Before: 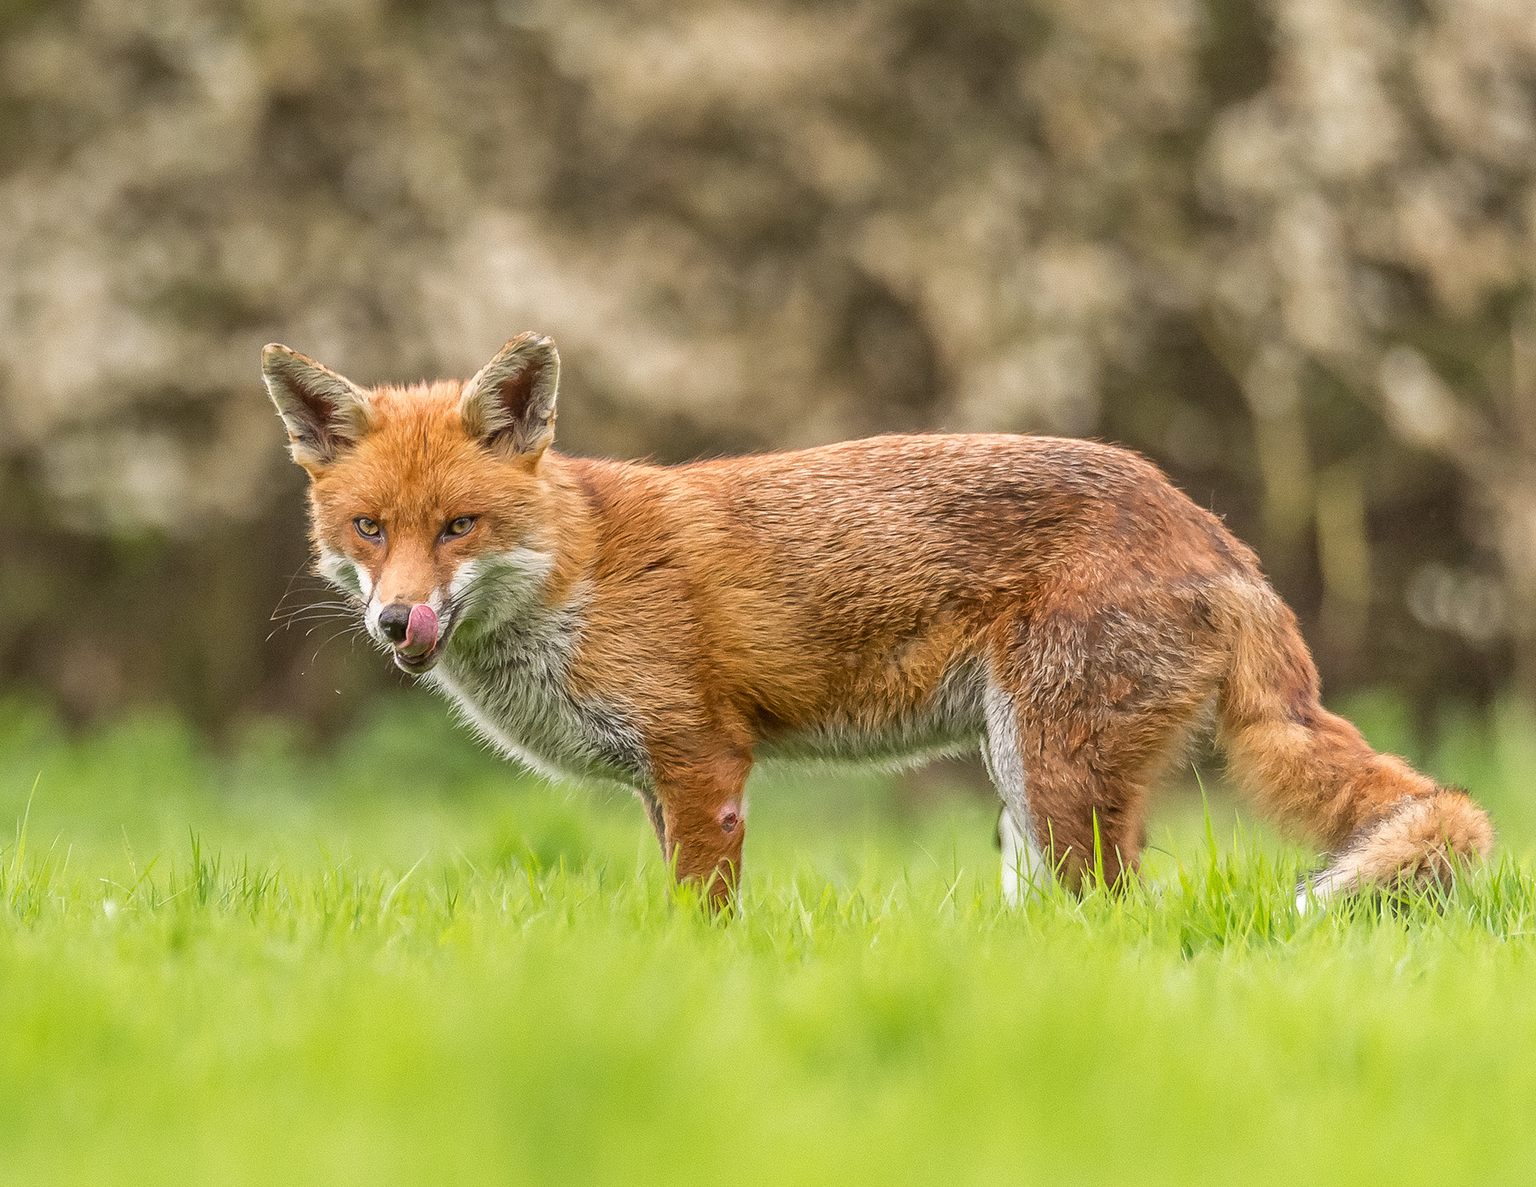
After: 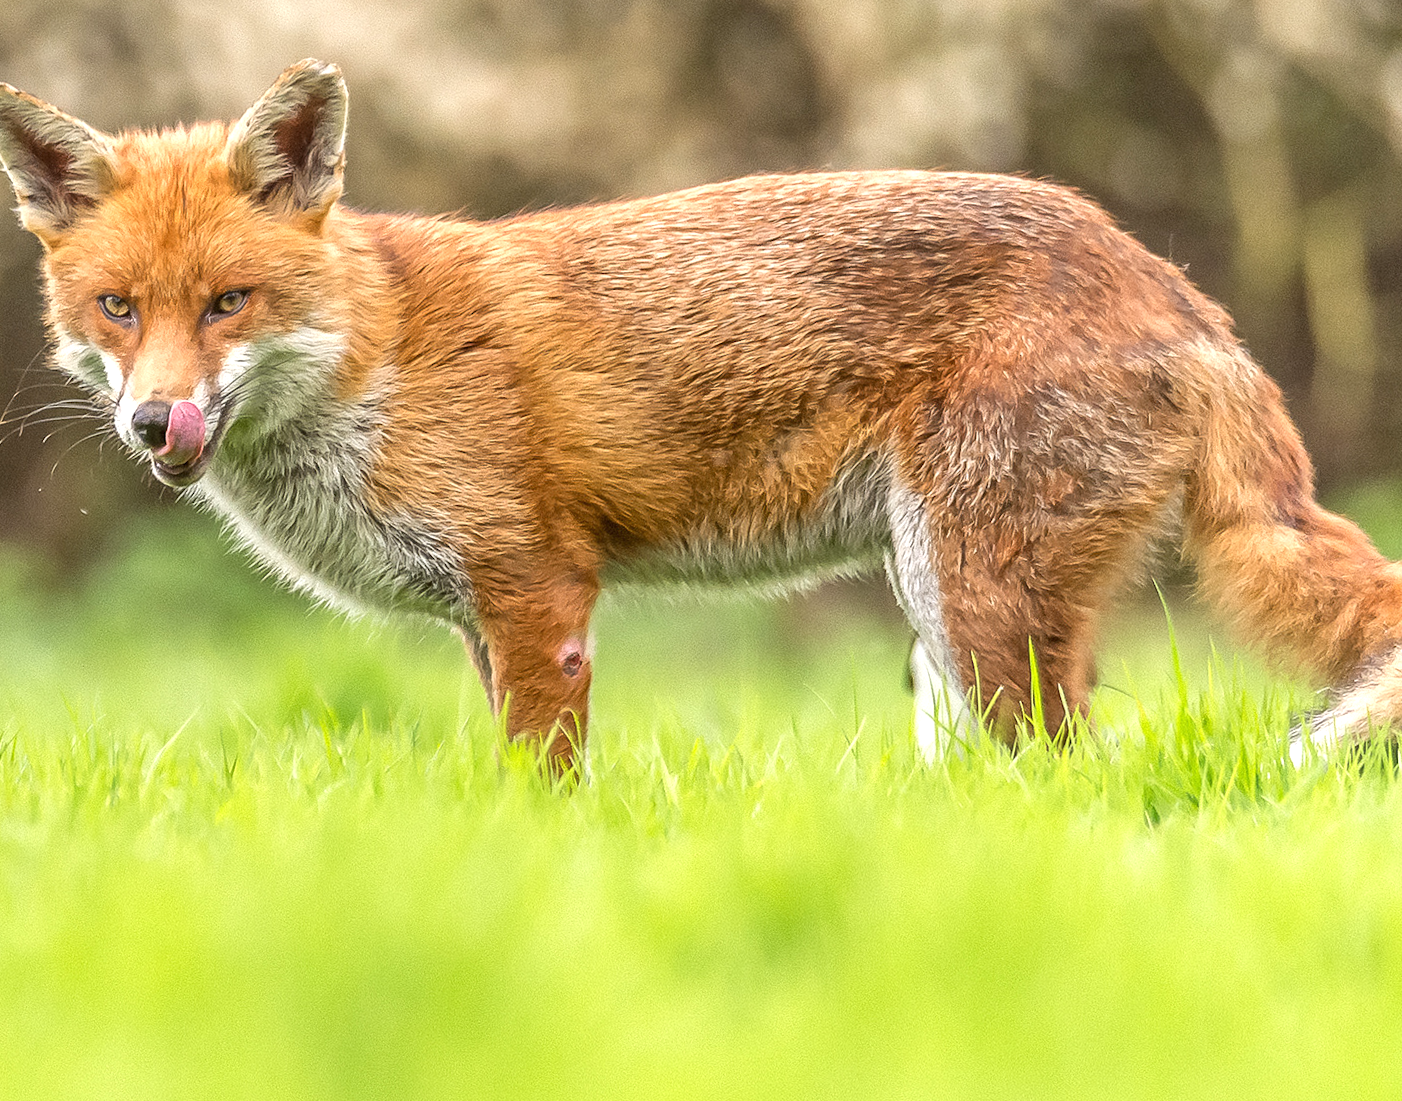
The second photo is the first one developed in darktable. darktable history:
crop: left 16.871%, top 22.857%, right 9.116%
exposure: black level correction 0, exposure 0.5 EV, compensate exposure bias true, compensate highlight preservation false
rotate and perspective: rotation -1.32°, lens shift (horizontal) -0.031, crop left 0.015, crop right 0.985, crop top 0.047, crop bottom 0.982
